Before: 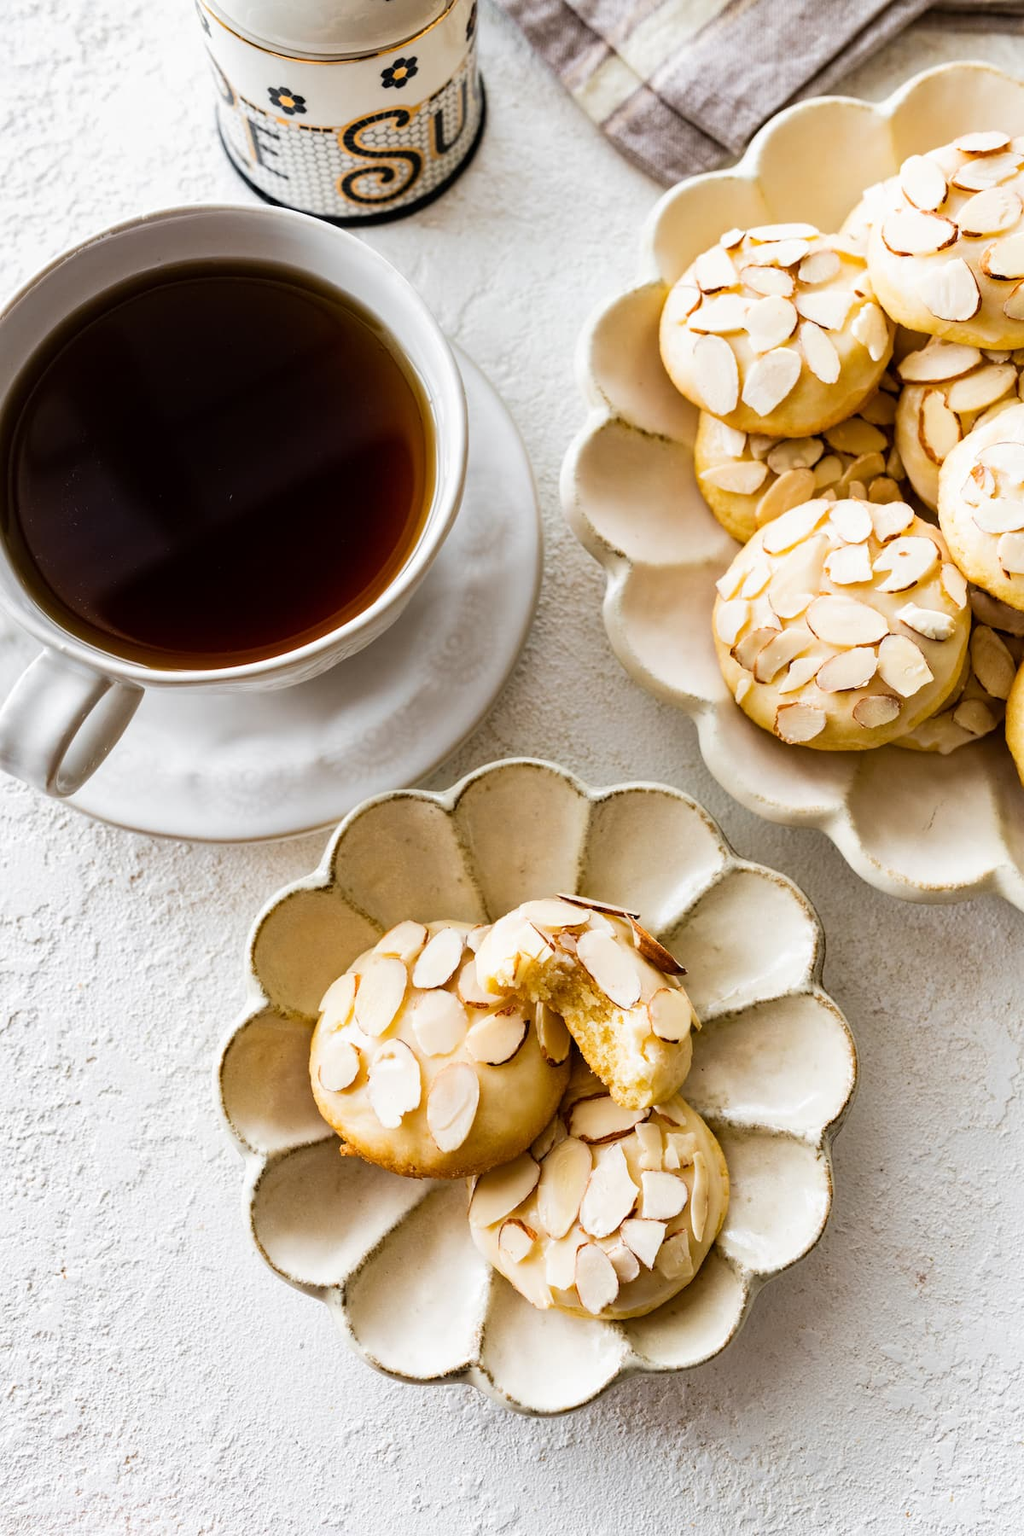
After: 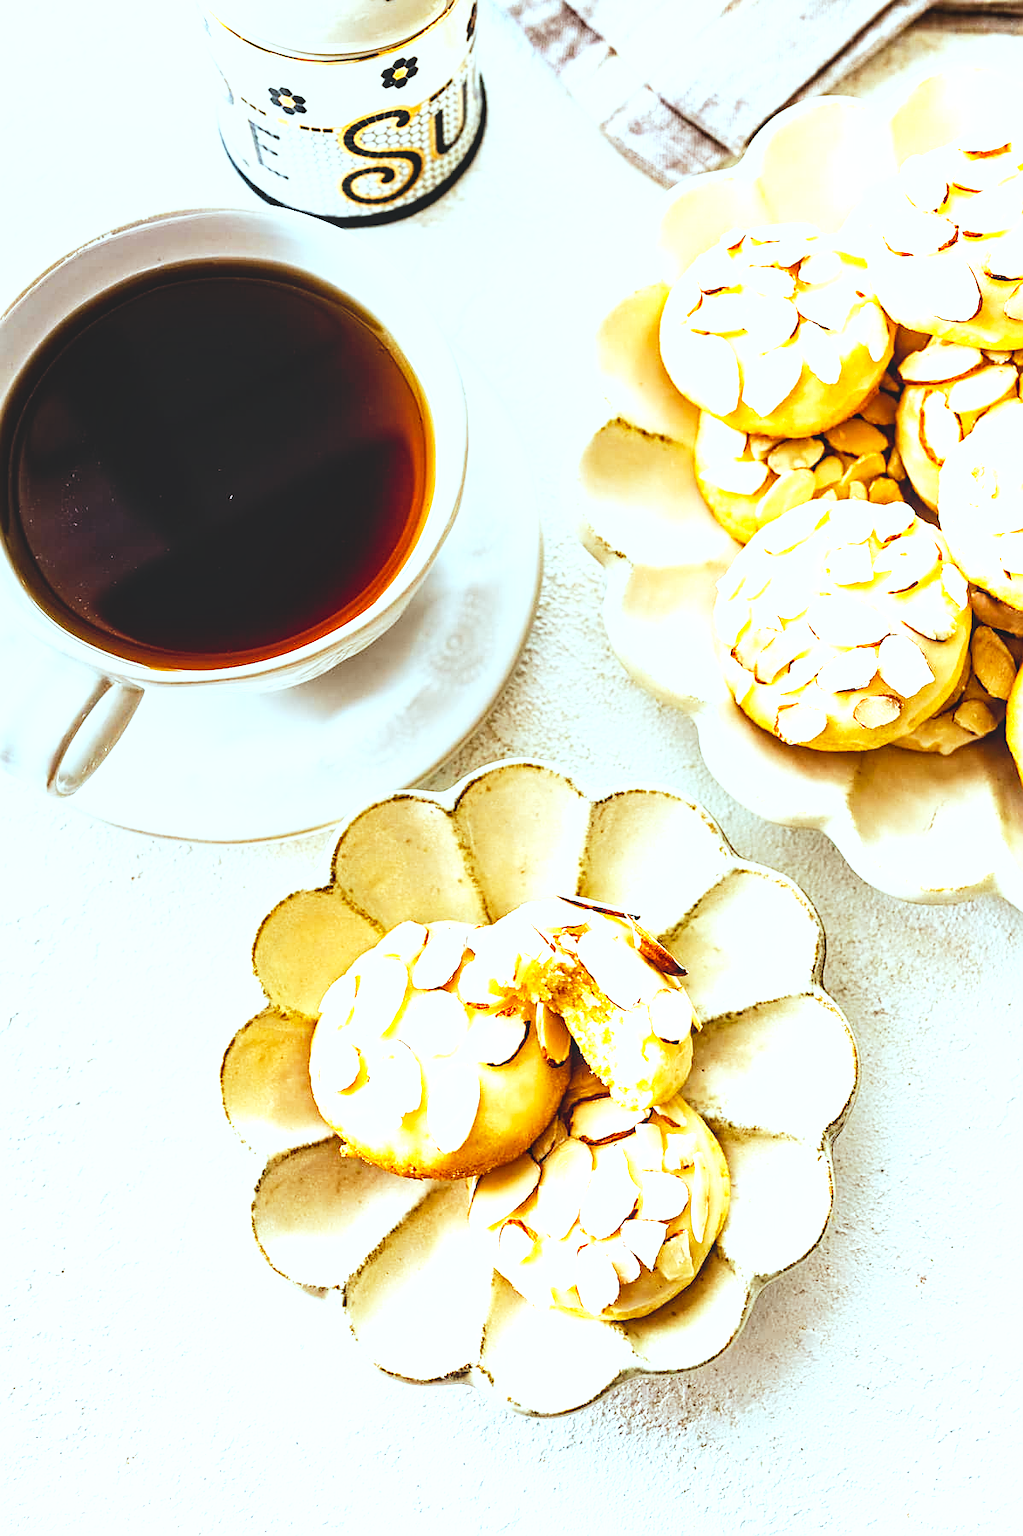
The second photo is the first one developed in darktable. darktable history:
base curve: curves: ch0 [(0, 0) (0.007, 0.004) (0.027, 0.03) (0.046, 0.07) (0.207, 0.54) (0.442, 0.872) (0.673, 0.972) (1, 1)], preserve colors none
crop: left 0.017%
sharpen: on, module defaults
contrast brightness saturation: contrast 0.036, saturation 0.151
local contrast: detail 109%
shadows and highlights: radius 111.51, shadows 51.53, white point adjustment 9.13, highlights -3.24, soften with gaussian
color correction: highlights a* -10.37, highlights b* -9.66
